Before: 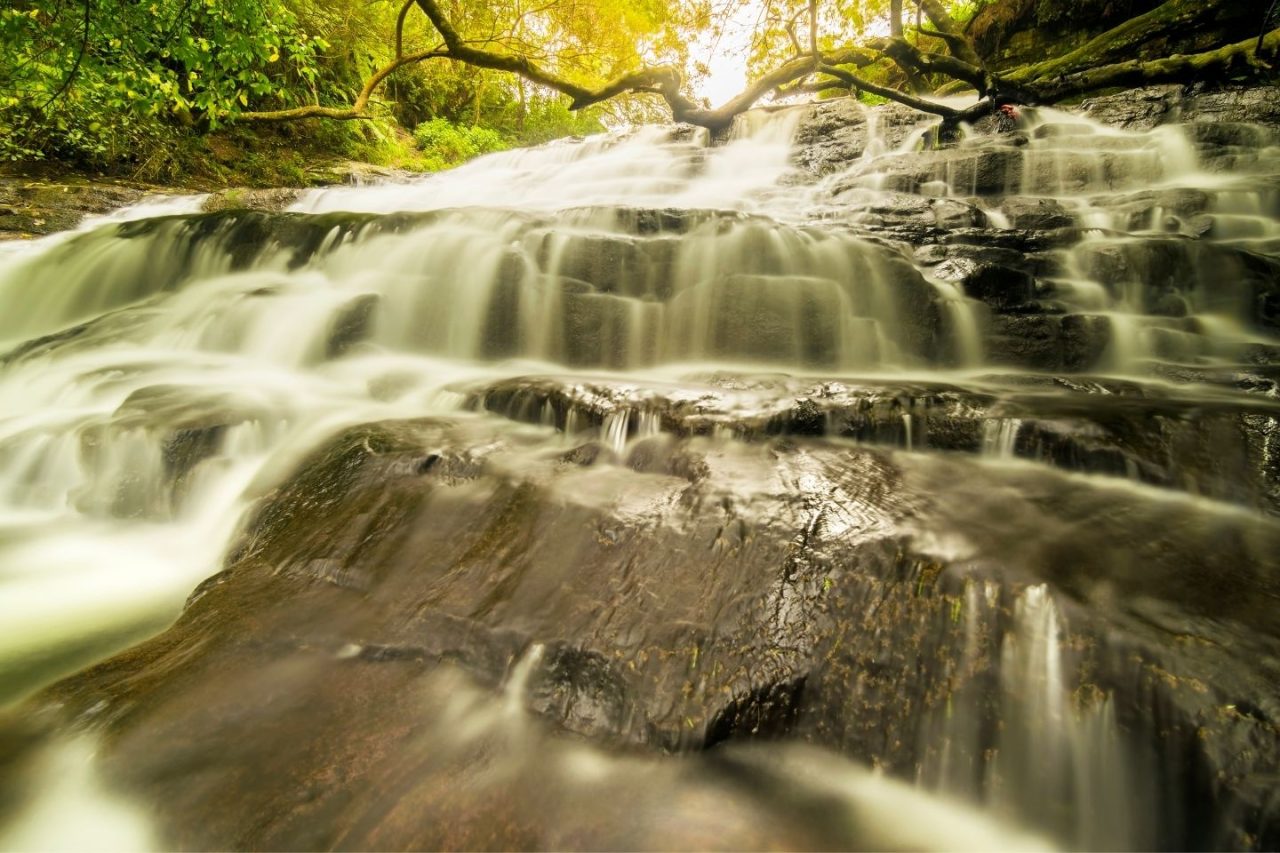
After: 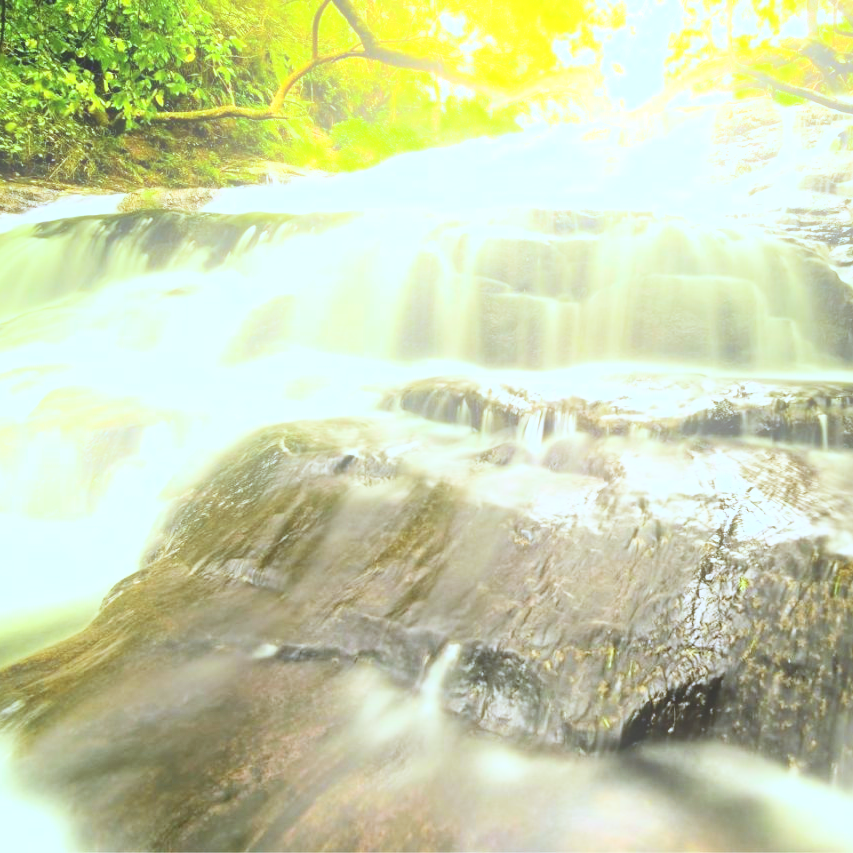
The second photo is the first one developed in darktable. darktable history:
base curve: curves: ch0 [(0, 0) (0.018, 0.026) (0.143, 0.37) (0.33, 0.731) (0.458, 0.853) (0.735, 0.965) (0.905, 0.986) (1, 1)]
white balance: red 0.871, blue 1.249
bloom: on, module defaults
crop and rotate: left 6.617%, right 26.717%
